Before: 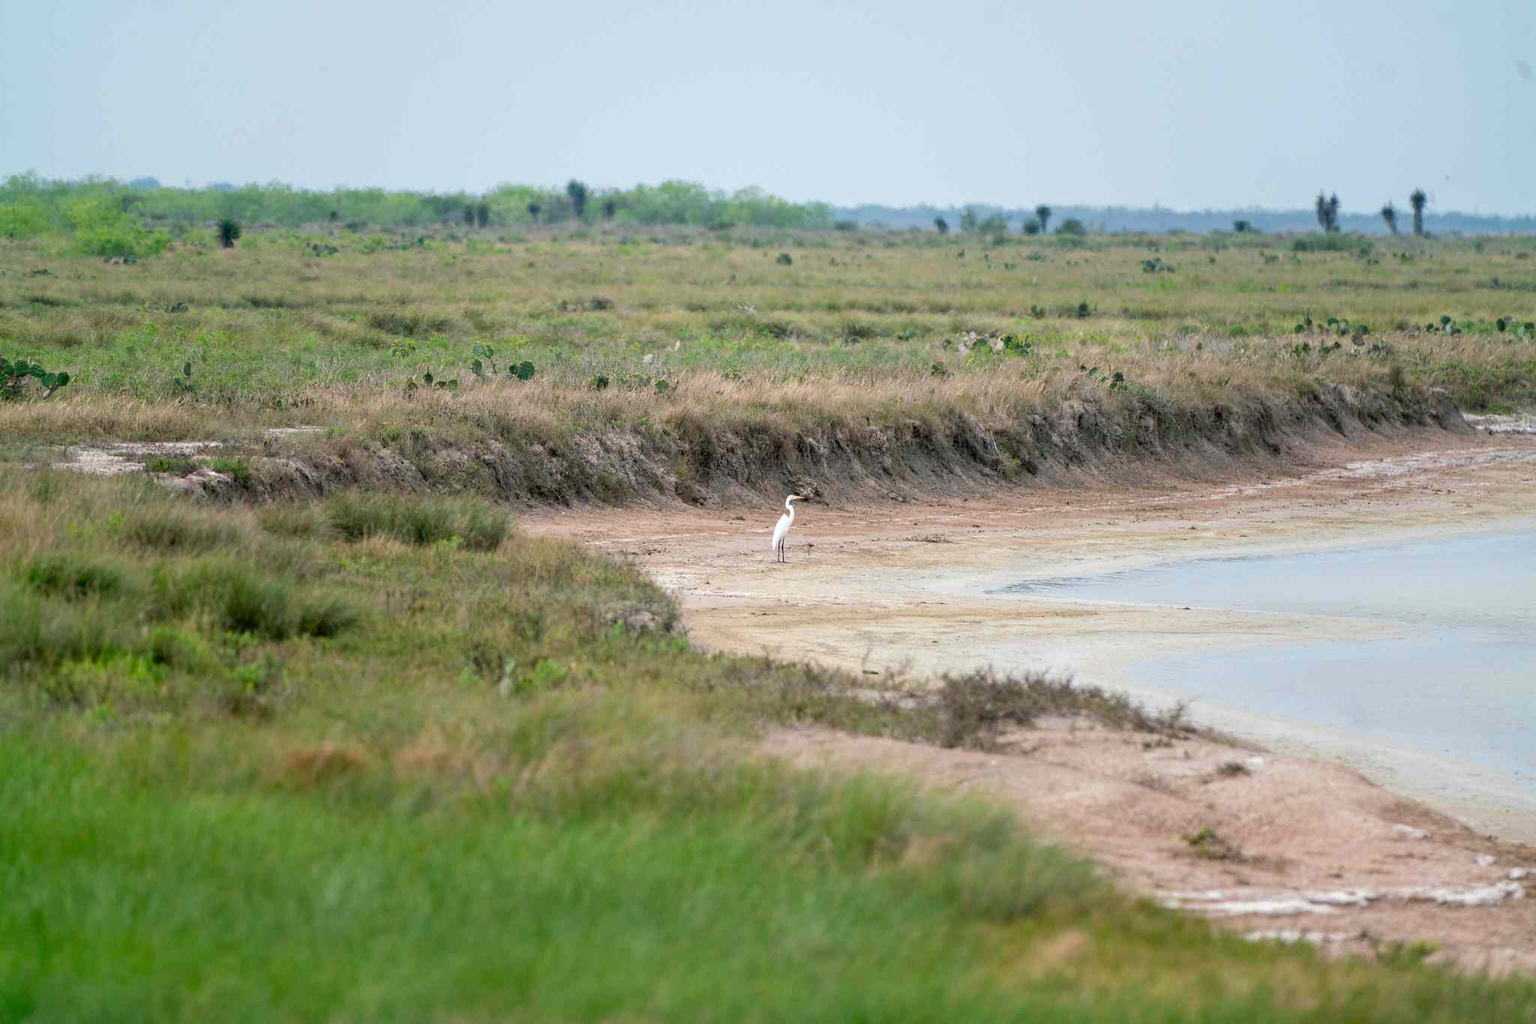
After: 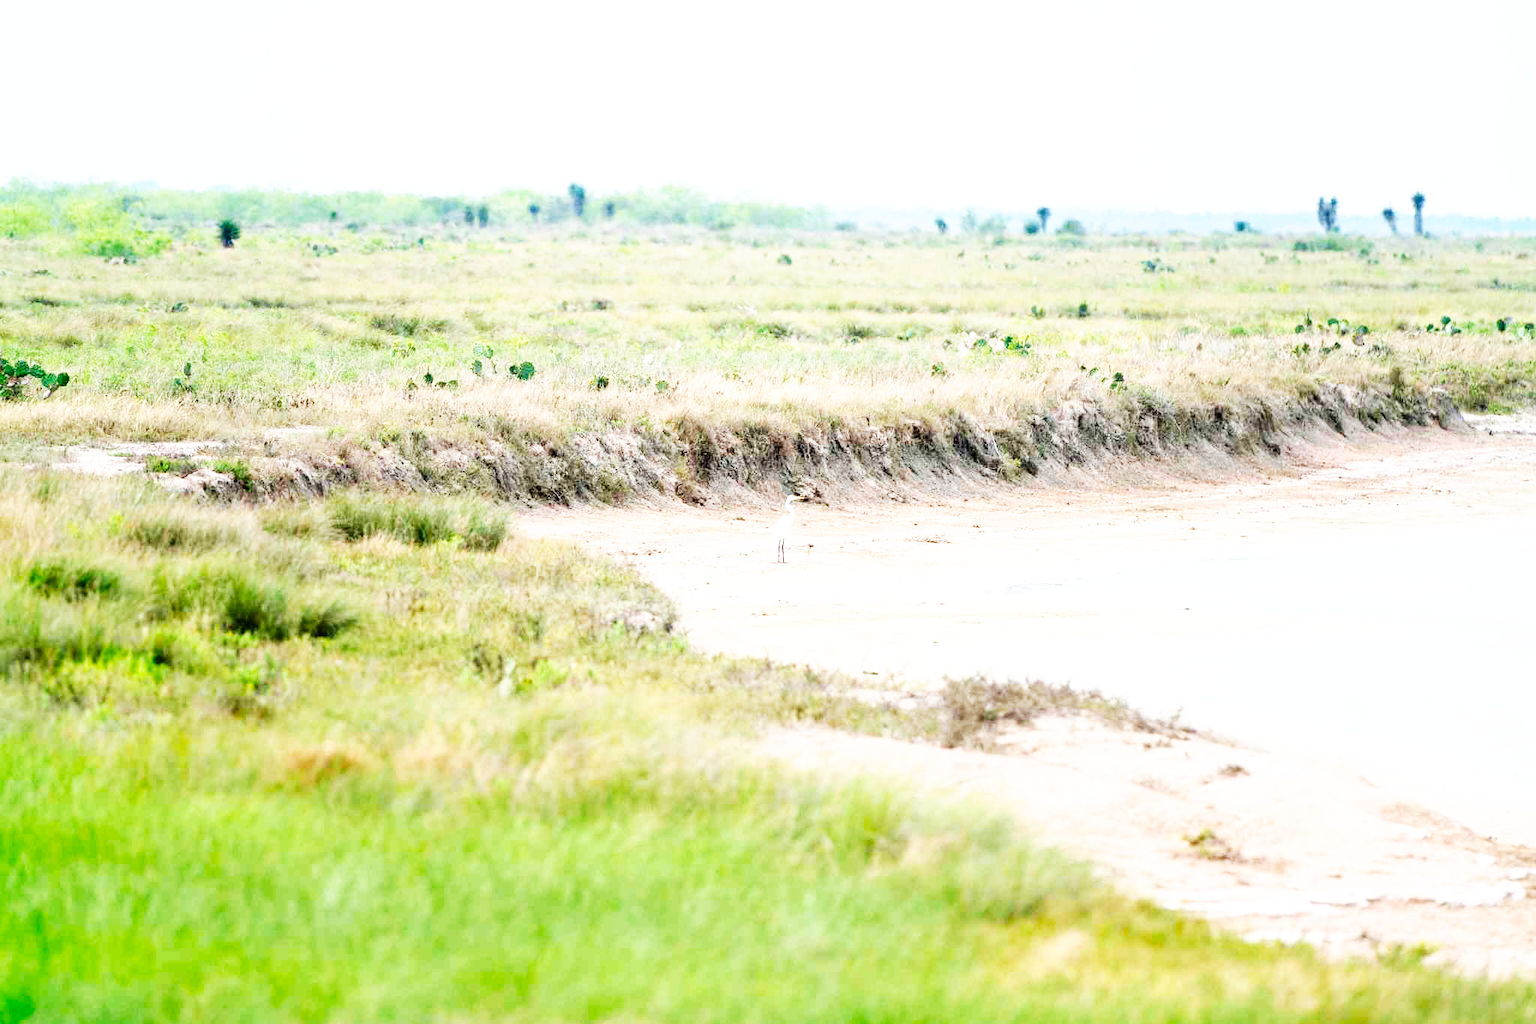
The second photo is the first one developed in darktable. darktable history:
base curve: curves: ch0 [(0, 0) (0.007, 0.004) (0.027, 0.03) (0.046, 0.07) (0.207, 0.54) (0.442, 0.872) (0.673, 0.972) (1, 1)], preserve colors none
exposure: black level correction 0, exposure 0.7 EV, compensate exposure bias true, compensate highlight preservation false
